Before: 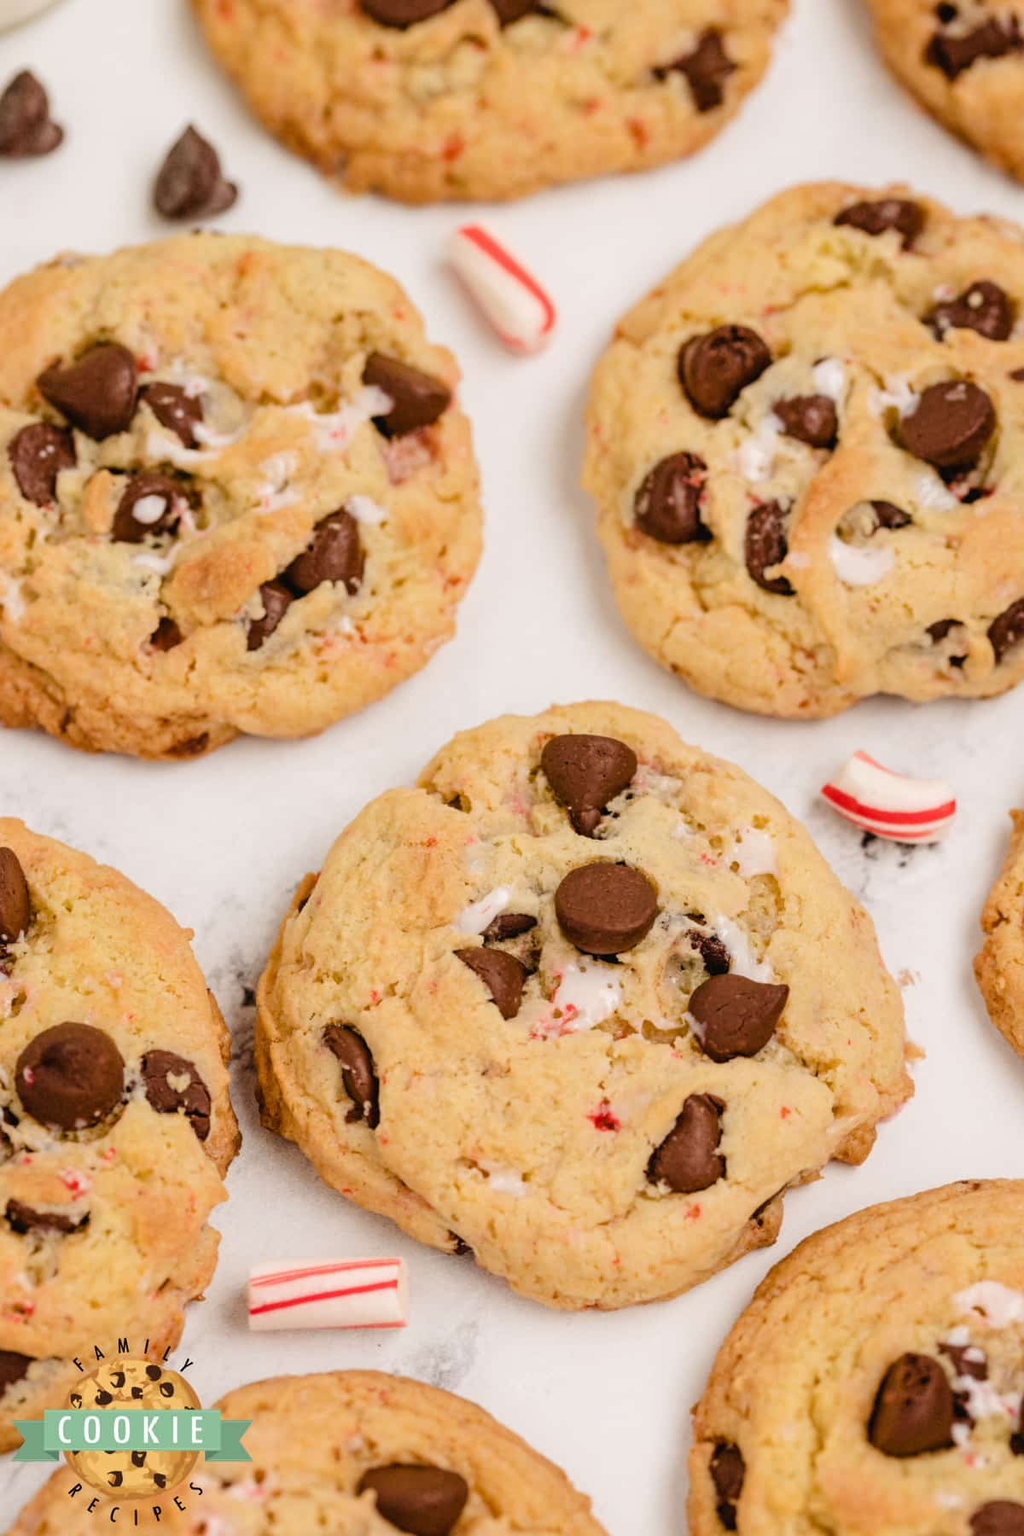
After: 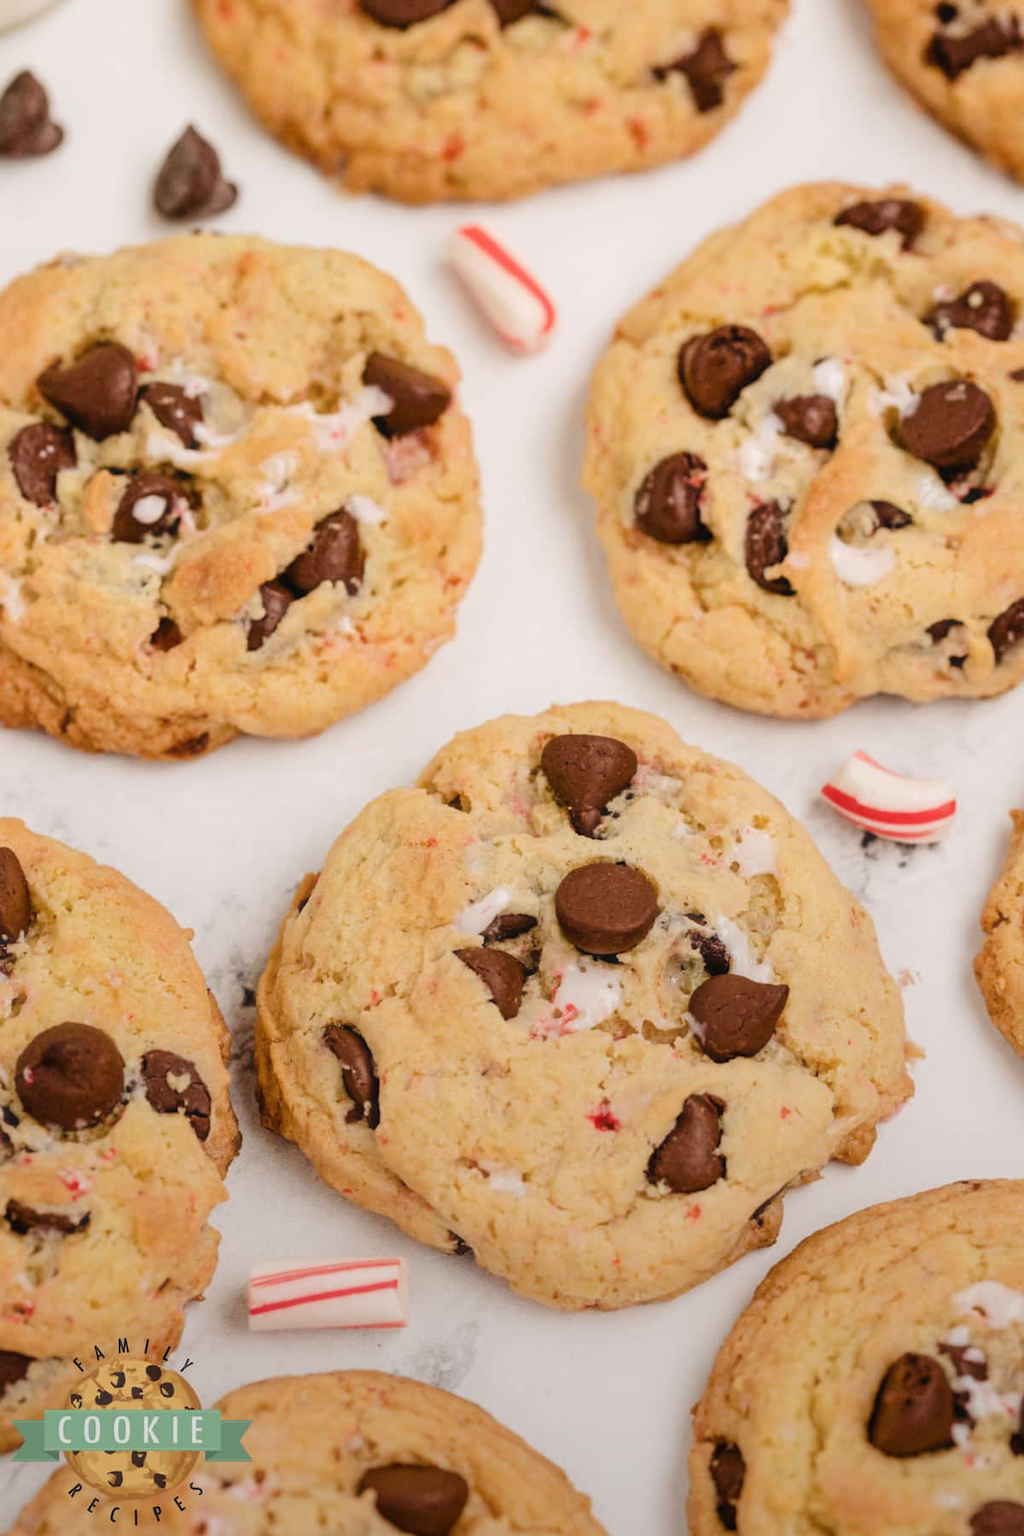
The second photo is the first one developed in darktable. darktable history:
graduated density: rotation -180°, offset 27.42
haze removal: strength -0.1, adaptive false
